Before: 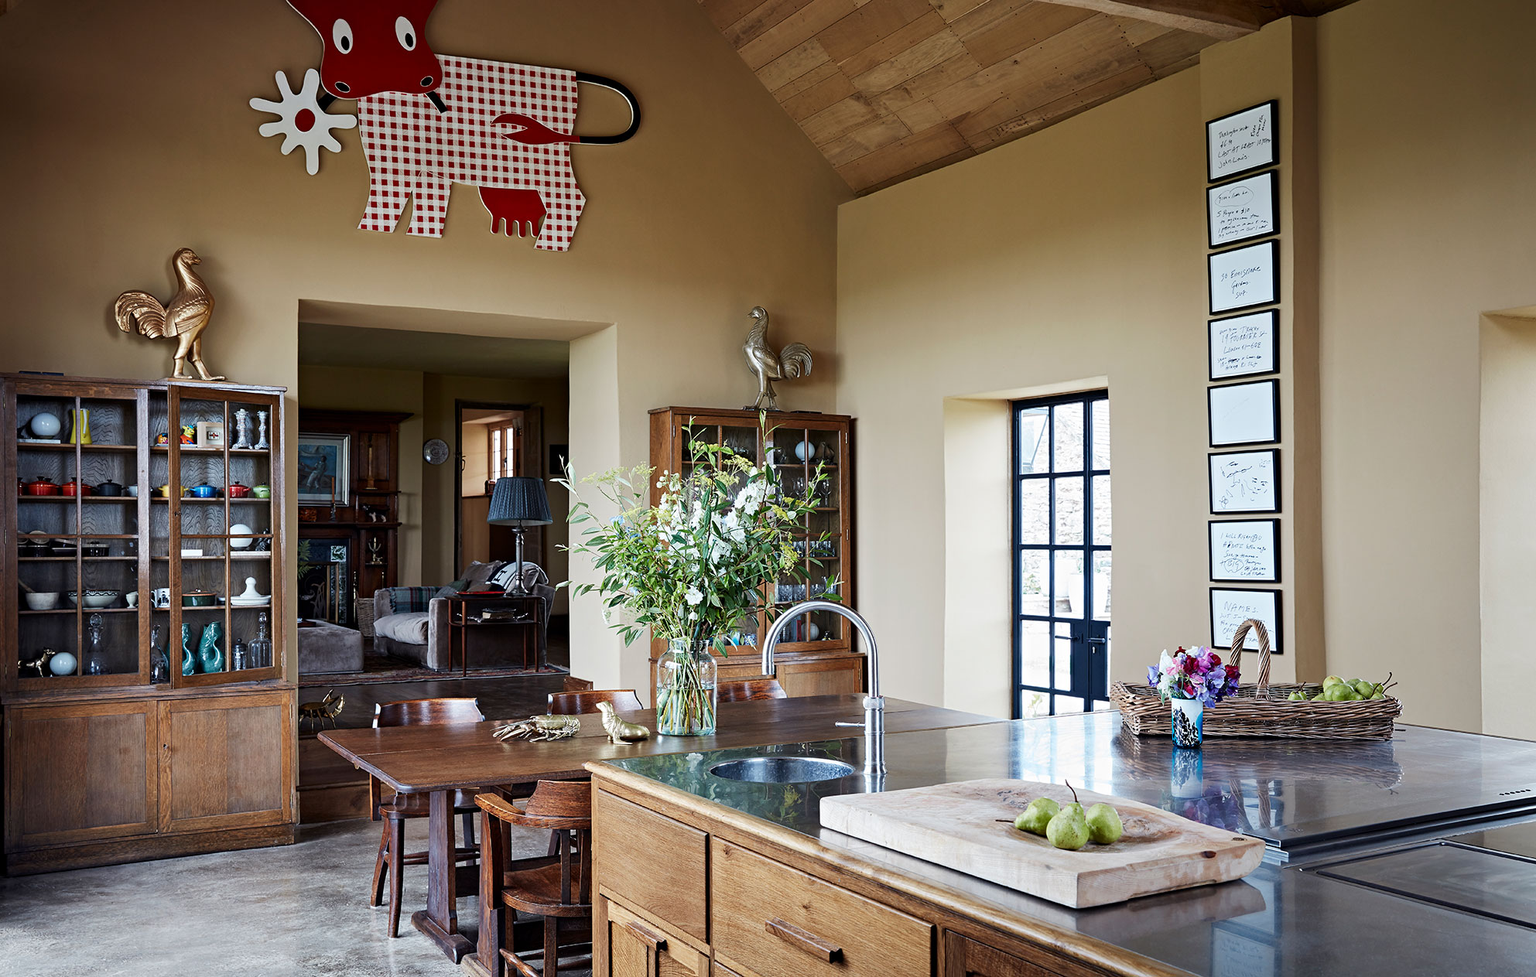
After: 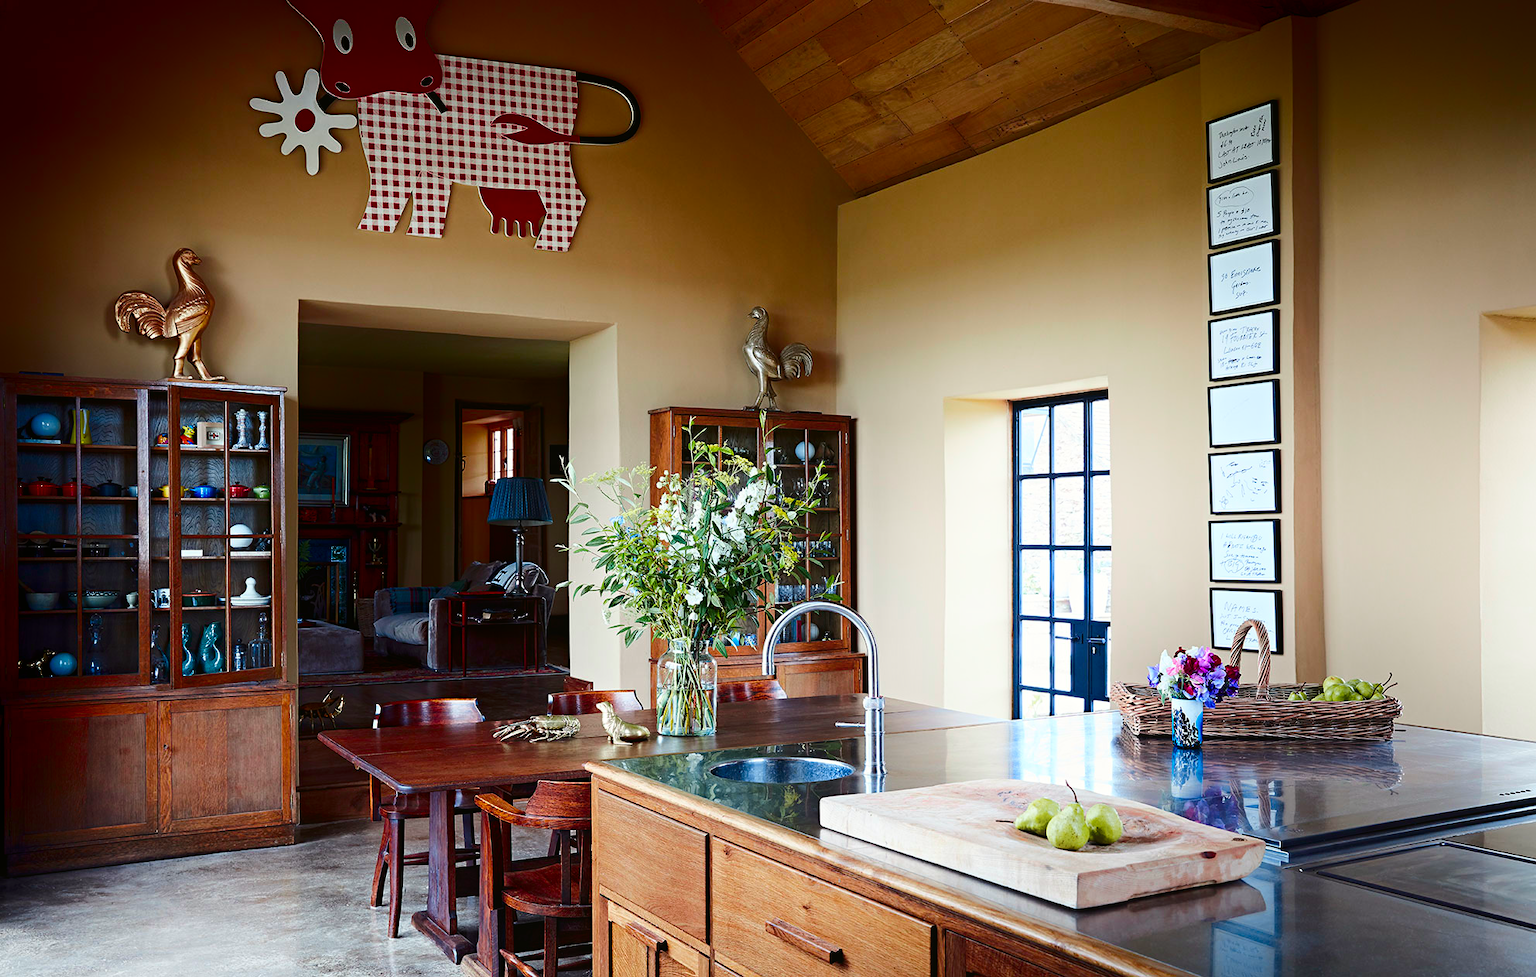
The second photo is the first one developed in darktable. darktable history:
shadows and highlights: shadows -90, highlights 90, soften with gaussian
color balance rgb: linear chroma grading › global chroma 15%, perceptual saturation grading › global saturation 30%
tone curve: curves: ch0 [(0, 0.021) (0.059, 0.053) (0.212, 0.18) (0.337, 0.304) (0.495, 0.505) (0.725, 0.731) (0.89, 0.919) (1, 1)]; ch1 [(0, 0) (0.094, 0.081) (0.285, 0.299) (0.413, 0.43) (0.479, 0.475) (0.54, 0.55) (0.615, 0.65) (0.683, 0.688) (1, 1)]; ch2 [(0, 0) (0.257, 0.217) (0.434, 0.434) (0.498, 0.507) (0.599, 0.578) (1, 1)], color space Lab, independent channels, preserve colors none
